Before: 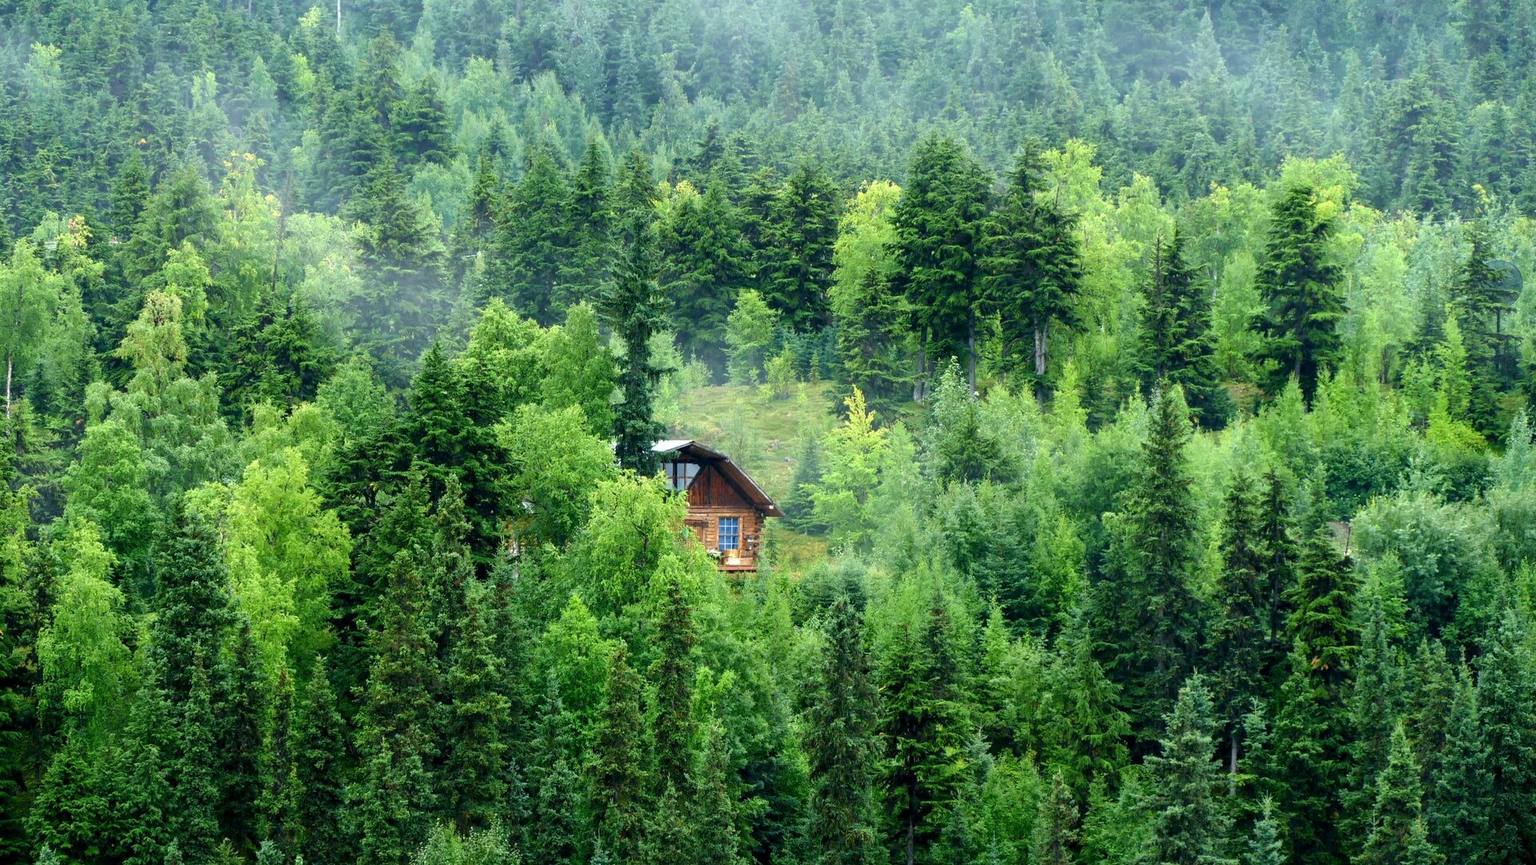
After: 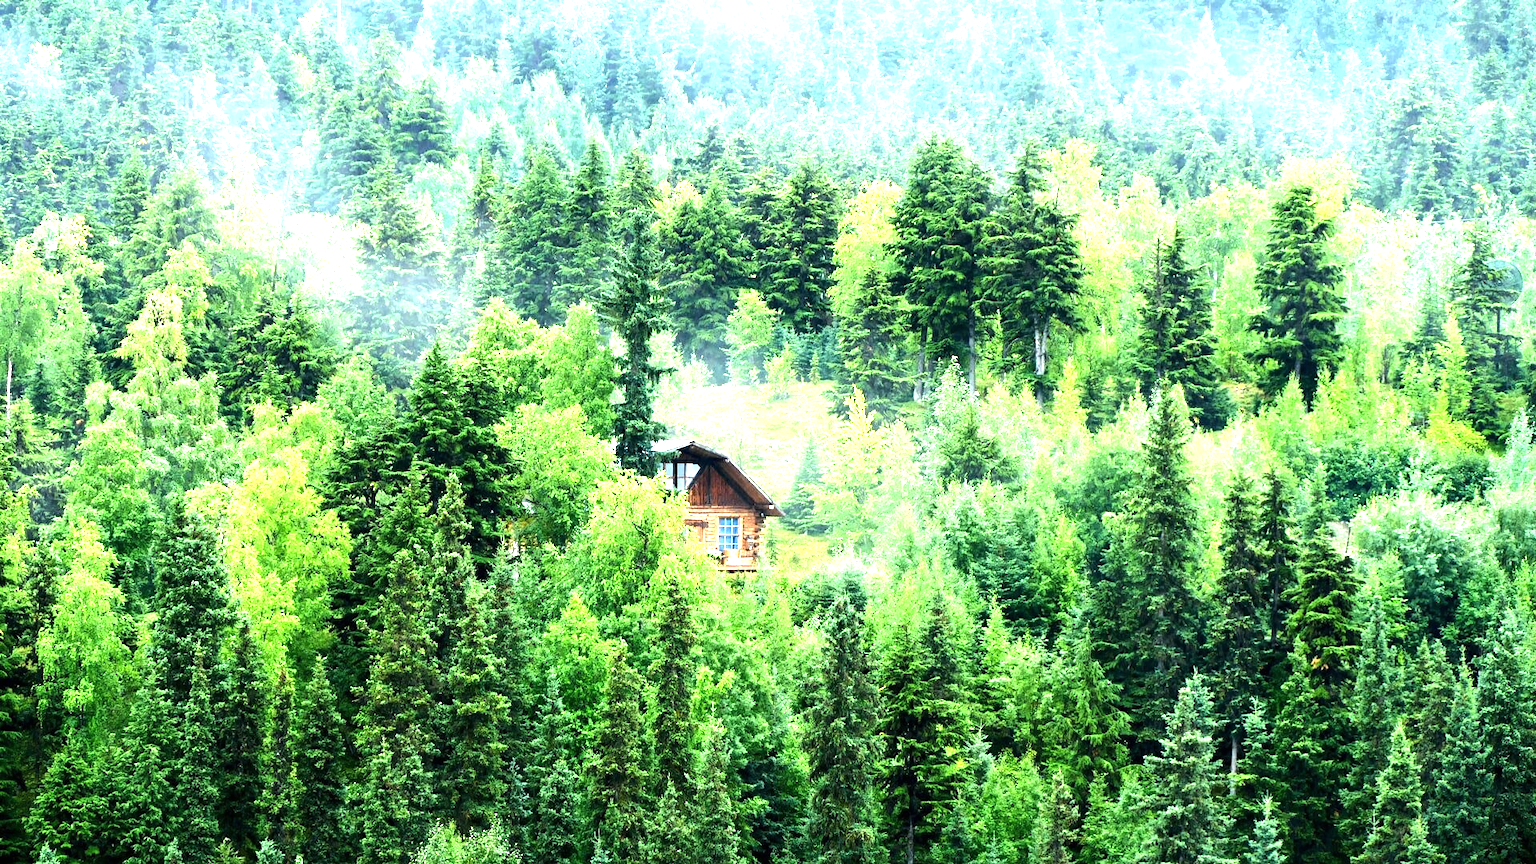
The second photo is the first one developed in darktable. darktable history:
tone equalizer: -8 EV -0.75 EV, -7 EV -0.7 EV, -6 EV -0.6 EV, -5 EV -0.4 EV, -3 EV 0.4 EV, -2 EV 0.6 EV, -1 EV 0.7 EV, +0 EV 0.75 EV, edges refinement/feathering 500, mask exposure compensation -1.57 EV, preserve details no
exposure: black level correction 0, exposure 1.1 EV, compensate exposure bias true, compensate highlight preservation false
